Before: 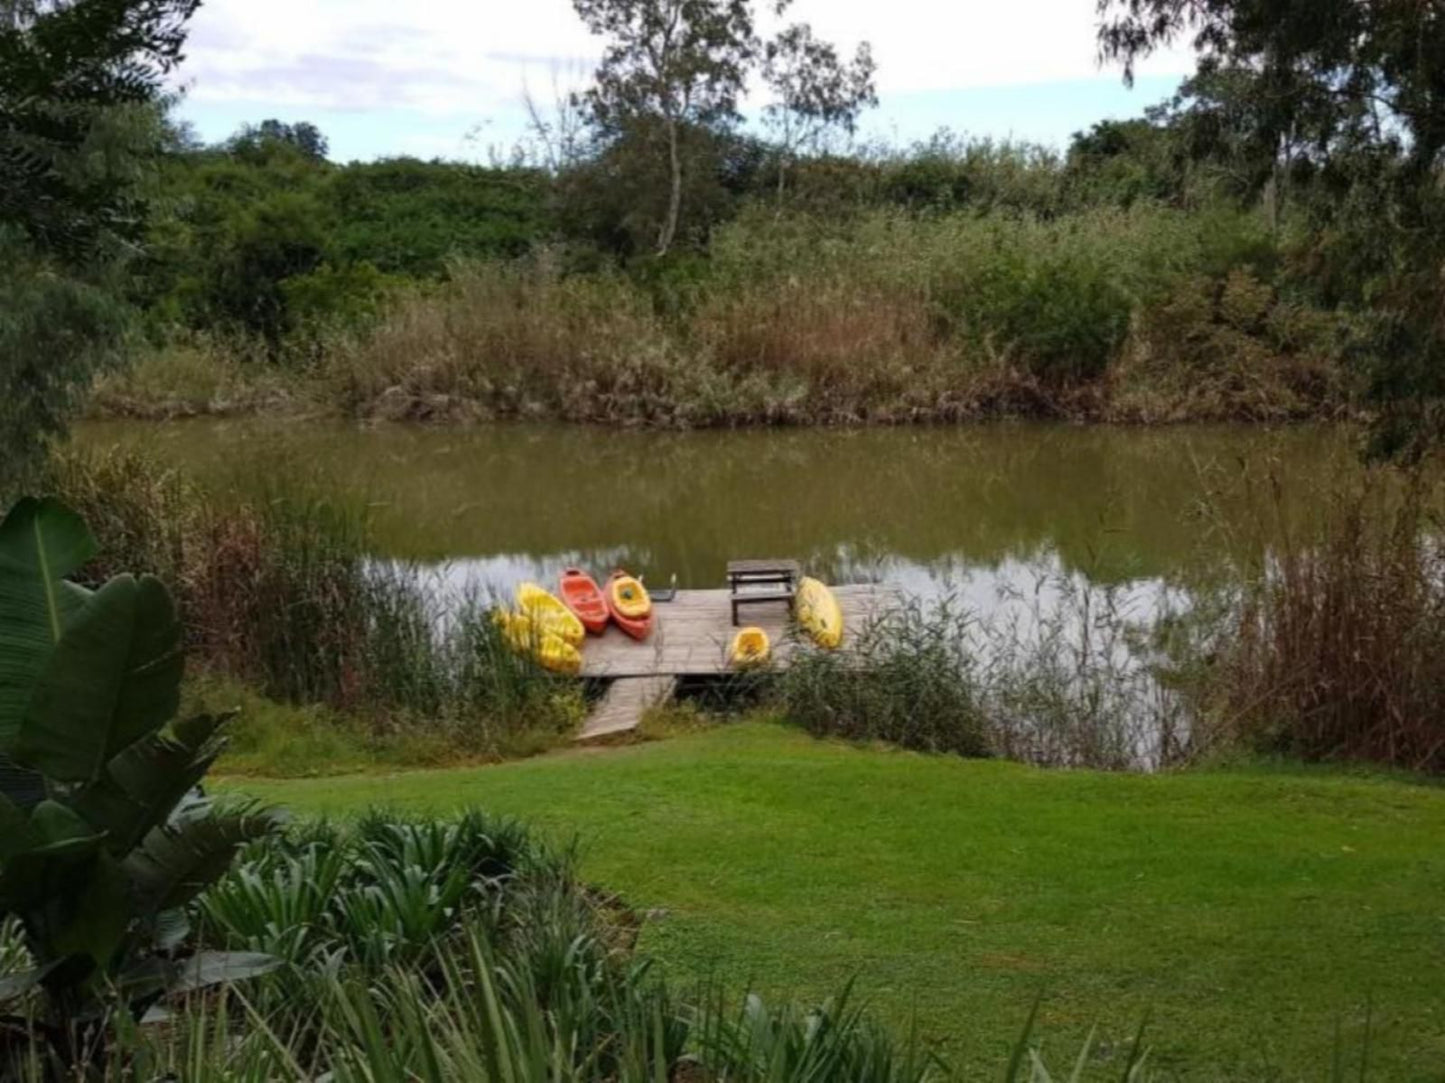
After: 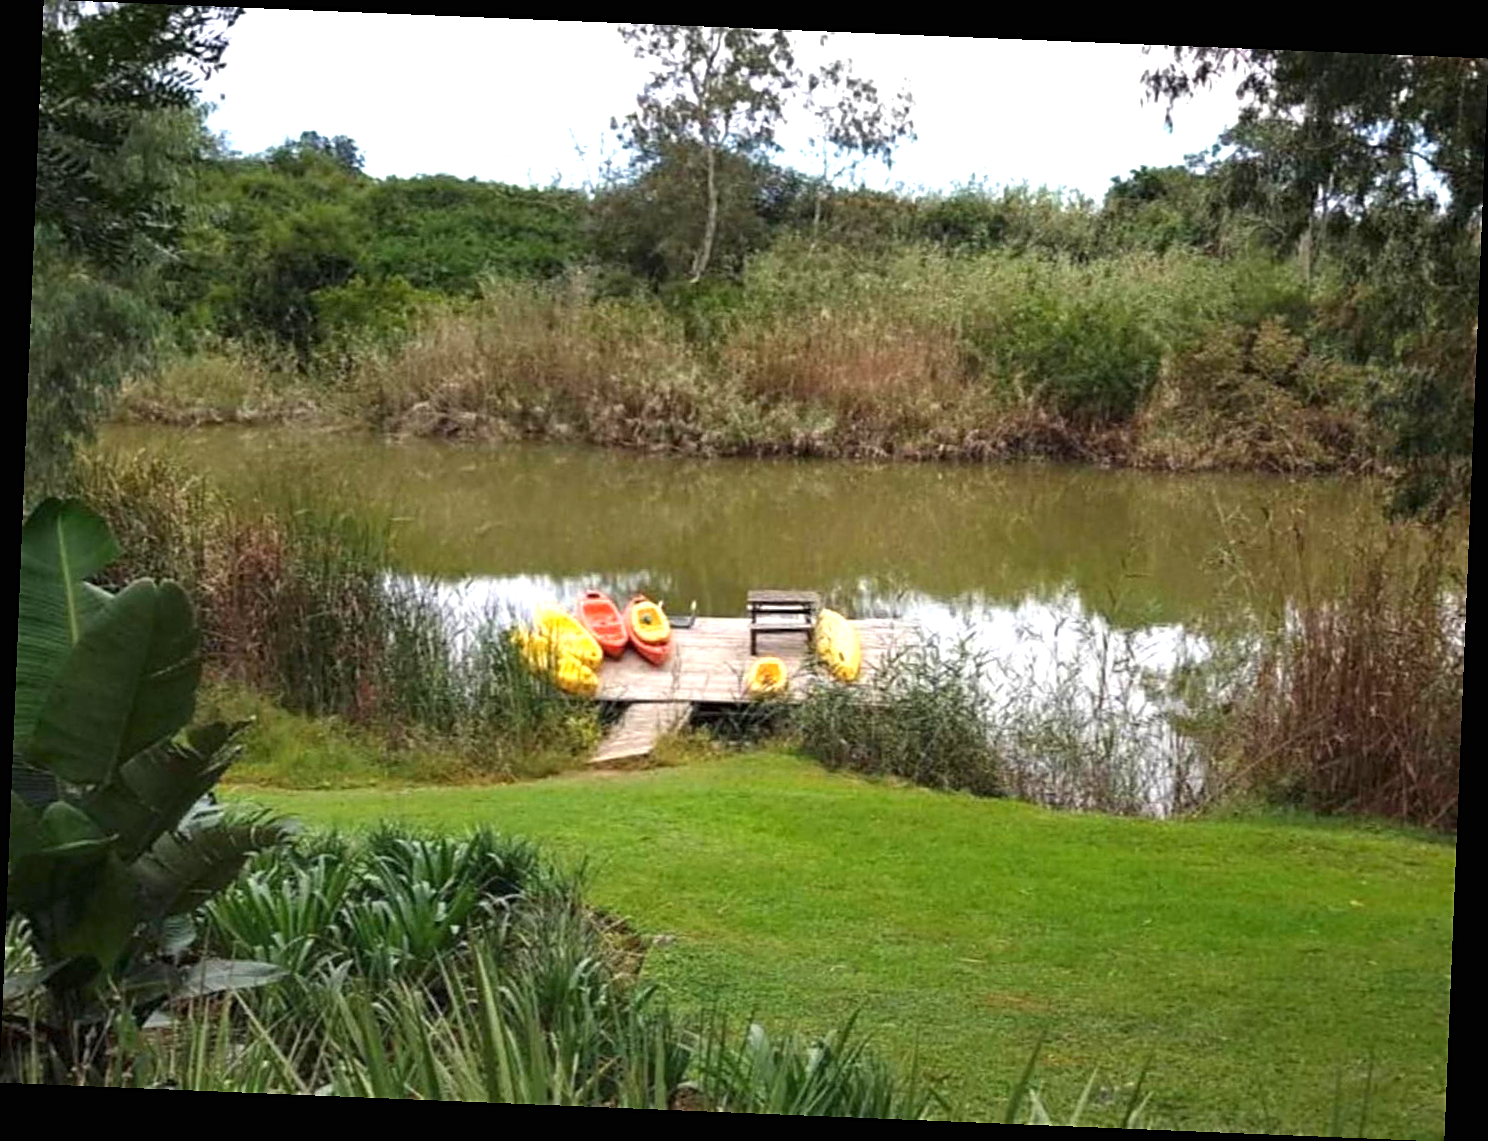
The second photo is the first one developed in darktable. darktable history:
exposure: black level correction 0, exposure 1.095 EV, compensate highlight preservation false
sharpen: on, module defaults
crop and rotate: angle -2.34°
